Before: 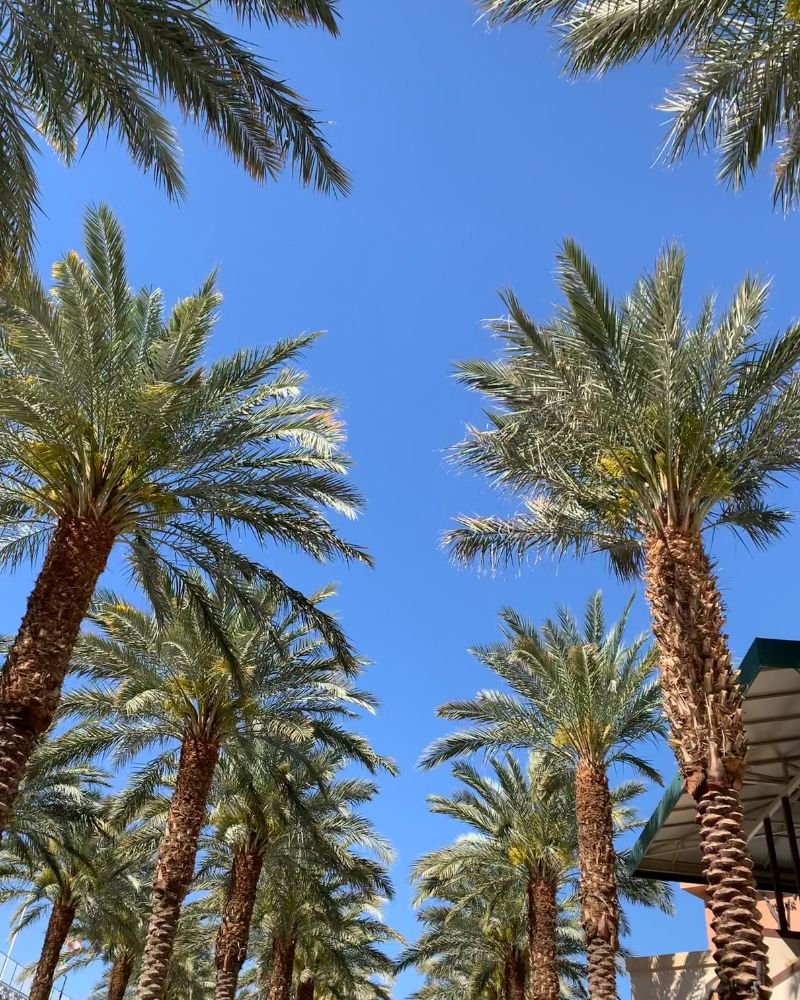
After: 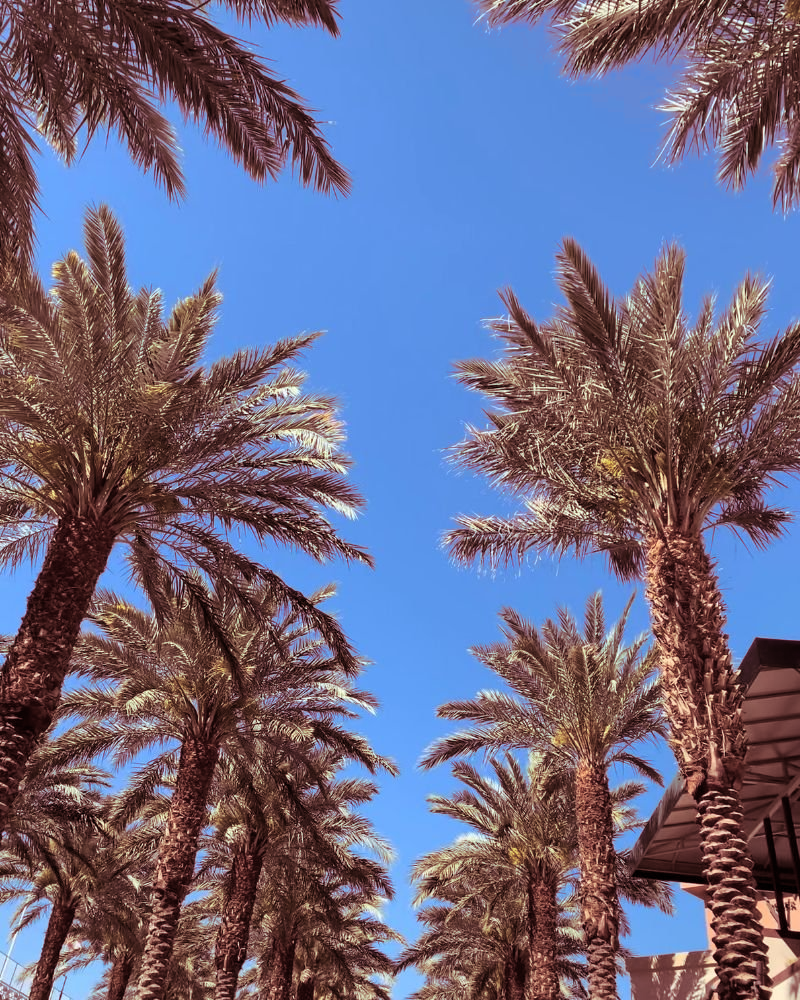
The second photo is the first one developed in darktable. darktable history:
split-toning: highlights › hue 187.2°, highlights › saturation 0.83, balance -68.05, compress 56.43%
